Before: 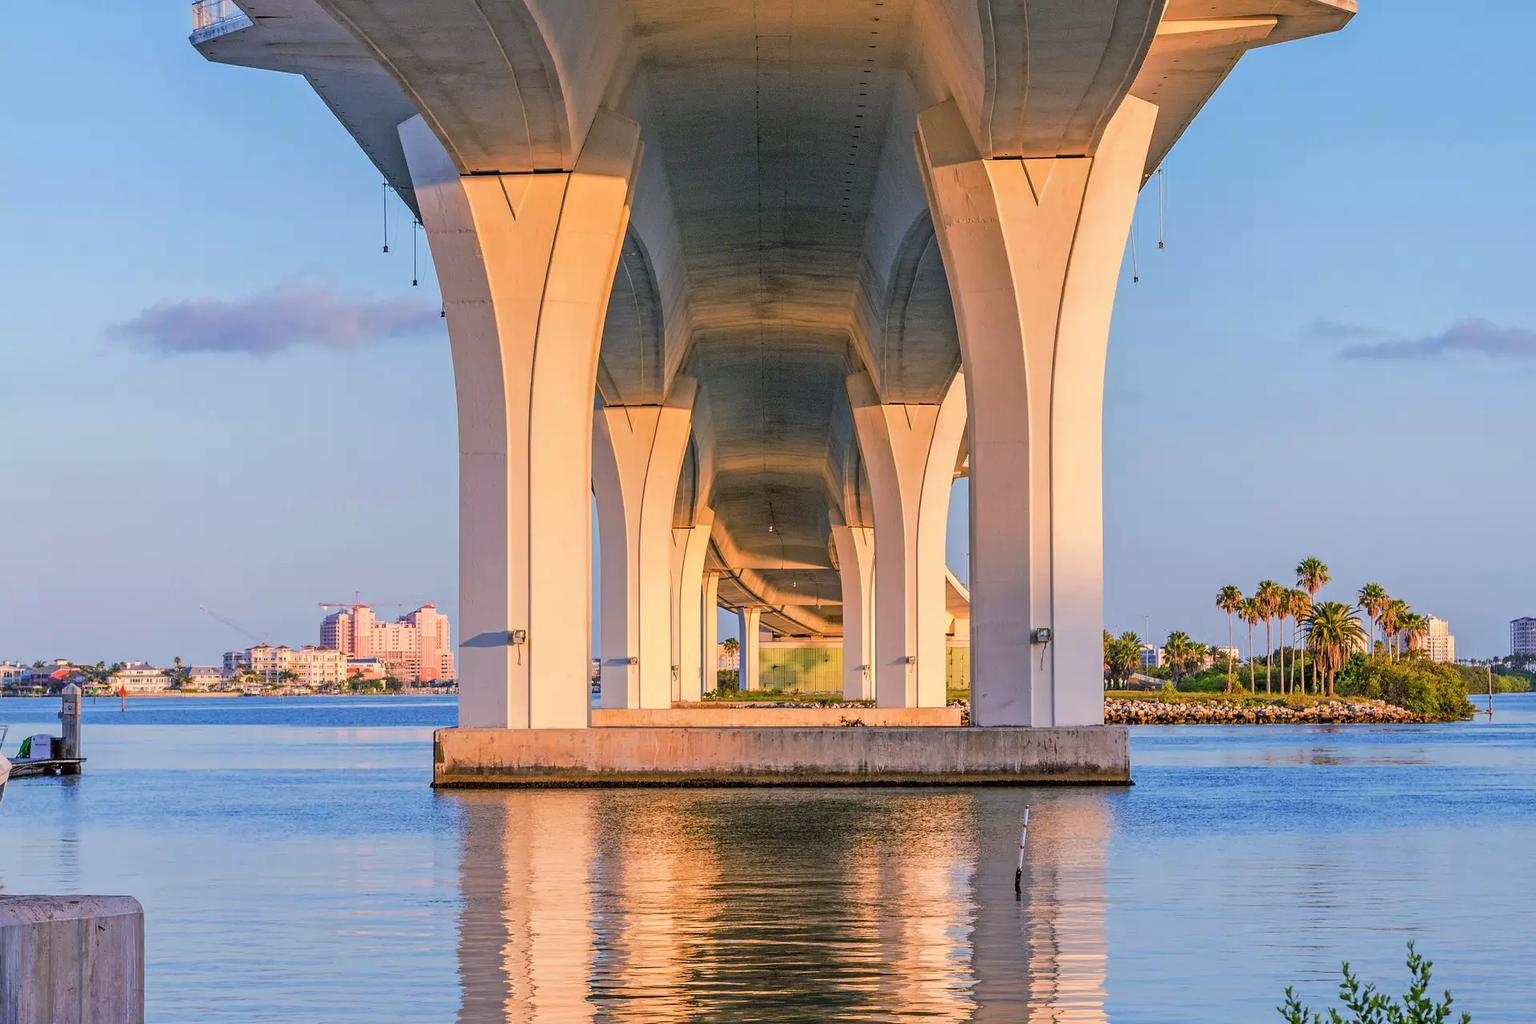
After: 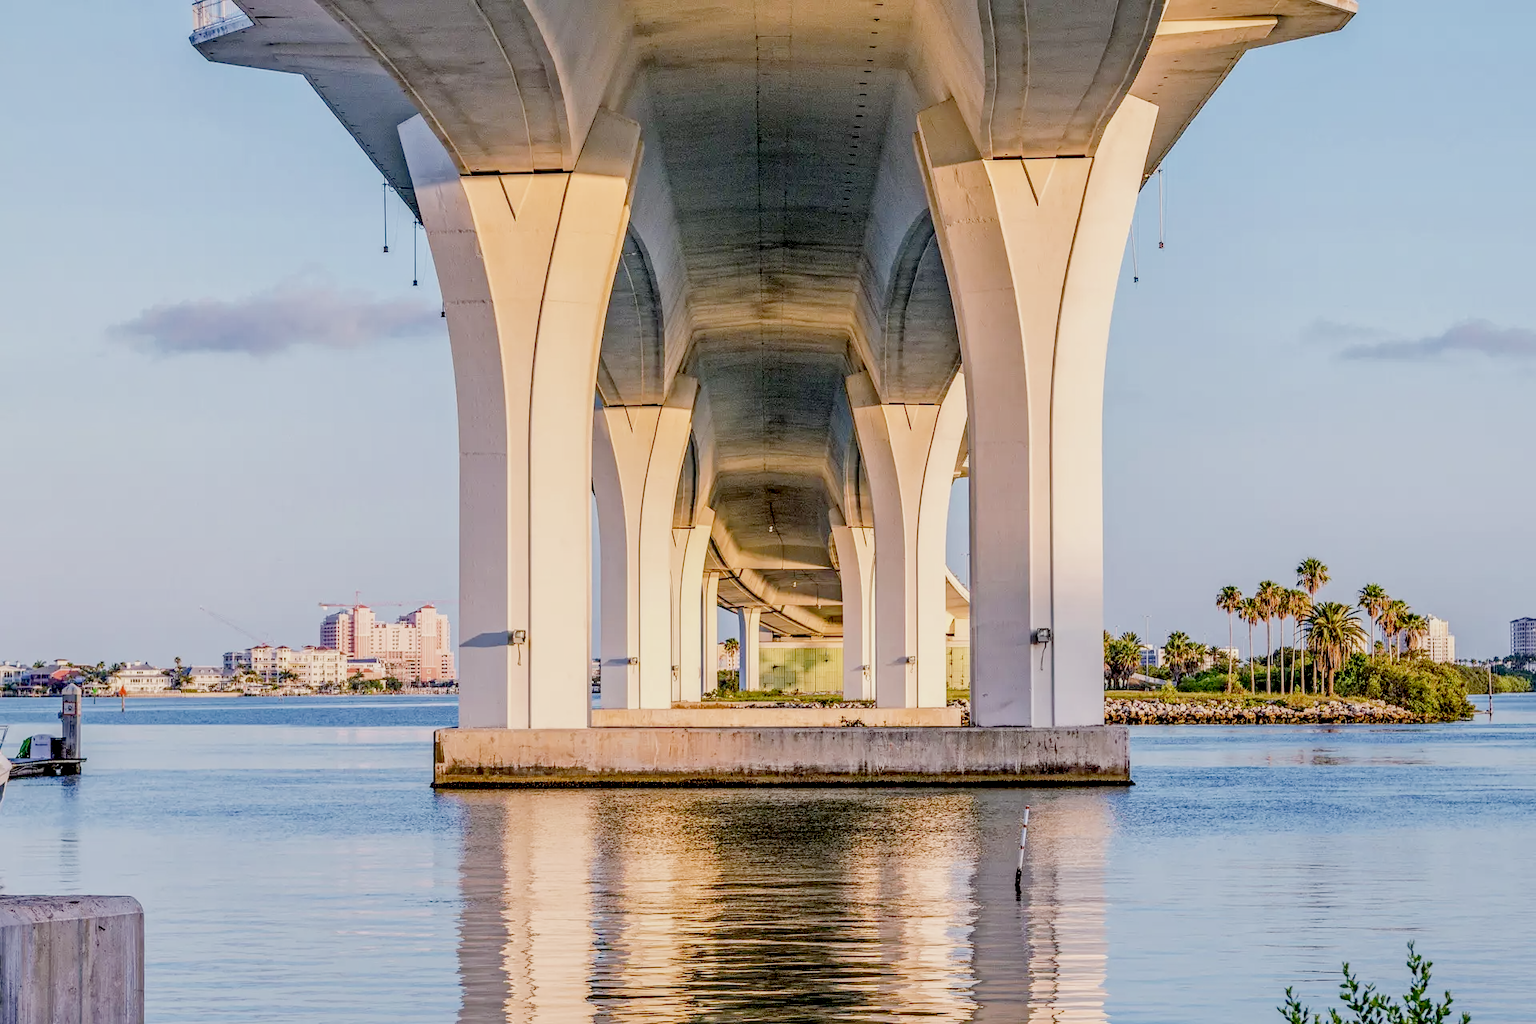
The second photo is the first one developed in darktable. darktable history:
local contrast: highlights 60%, shadows 60%, detail 160%
filmic rgb: middle gray luminance 18%, black relative exposure -7.5 EV, white relative exposure 8.5 EV, threshold 6 EV, target black luminance 0%, hardness 2.23, latitude 18.37%, contrast 0.878, highlights saturation mix 5%, shadows ↔ highlights balance 10.15%, add noise in highlights 0, preserve chrominance no, color science v3 (2019), use custom middle-gray values true, iterations of high-quality reconstruction 0, contrast in highlights soft, enable highlight reconstruction true
exposure: black level correction 0, exposure 0.7 EV, compensate highlight preservation false
